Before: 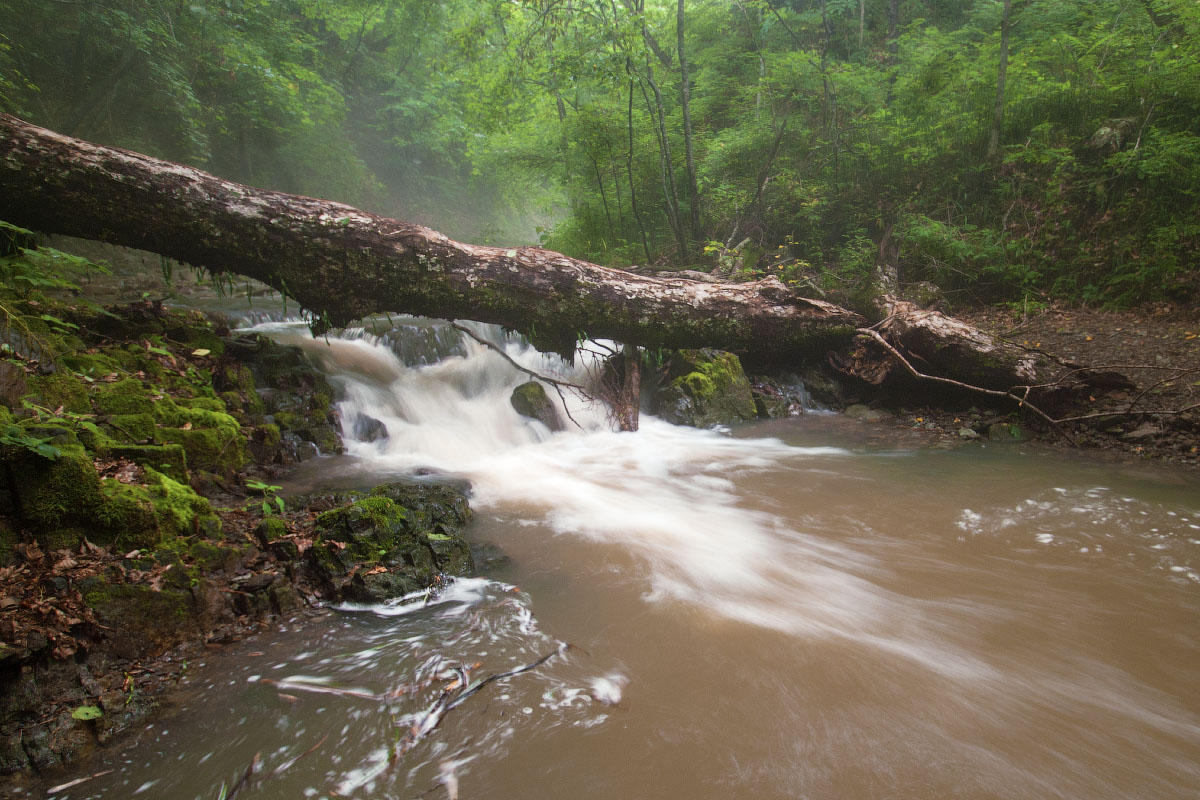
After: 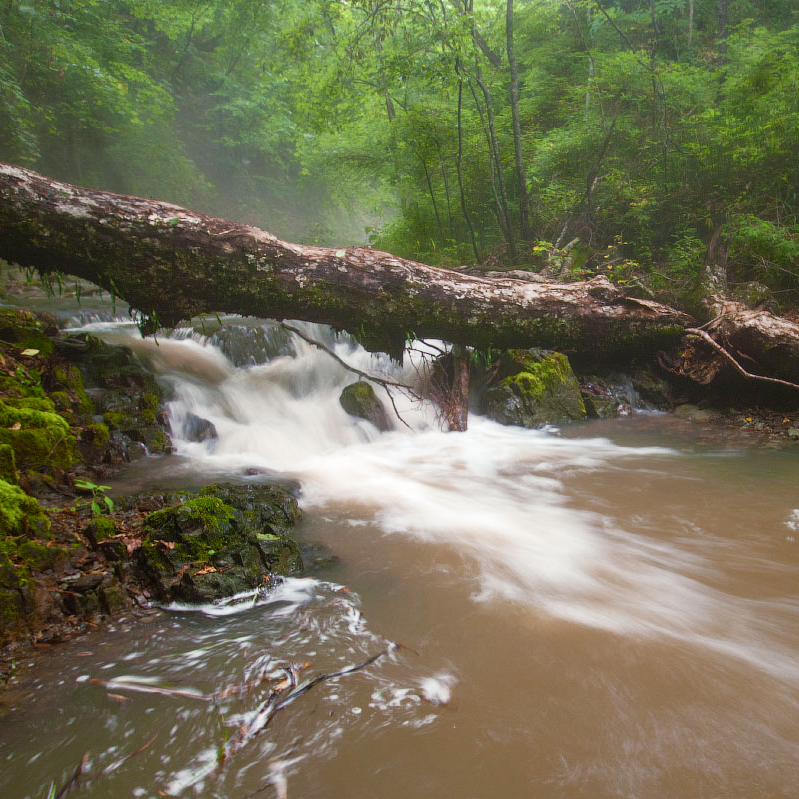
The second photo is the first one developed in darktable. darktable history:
color balance rgb: perceptual saturation grading › global saturation 20%, perceptual saturation grading › highlights -25%, perceptual saturation grading › shadows 25%
crop and rotate: left 14.292%, right 19.041%
